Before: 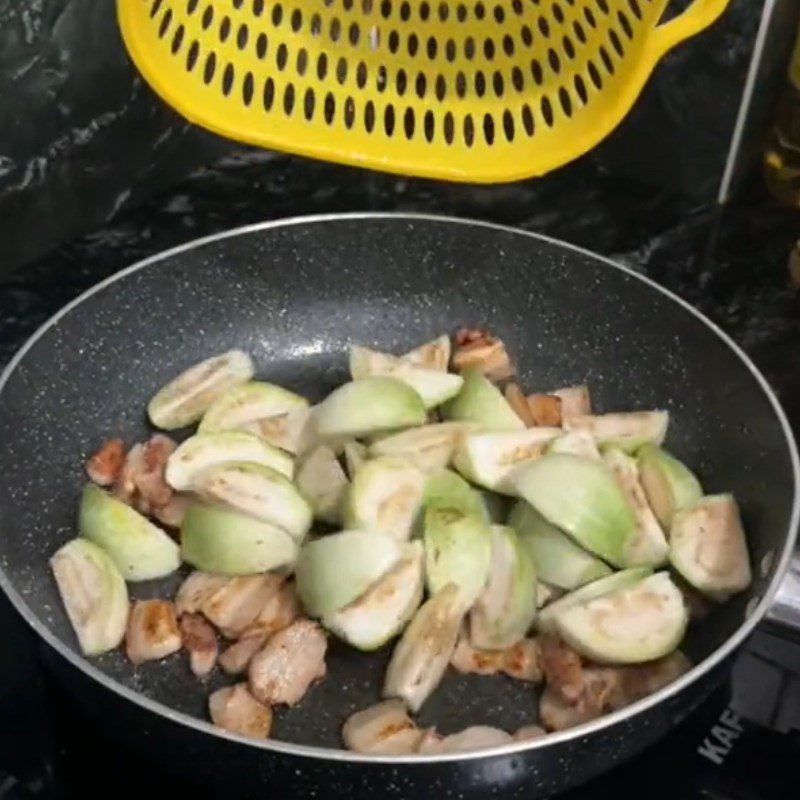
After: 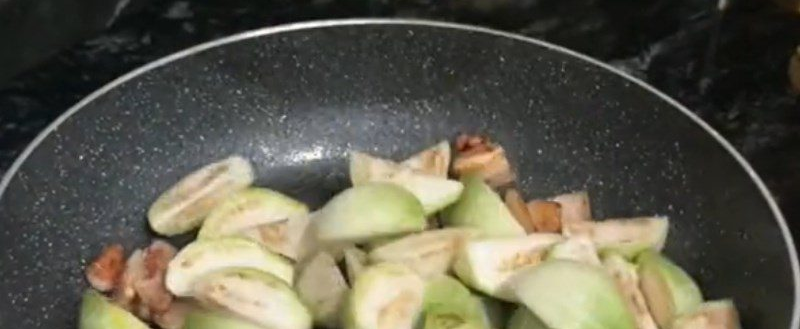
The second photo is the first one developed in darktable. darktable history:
crop and rotate: top 24.304%, bottom 34.51%
